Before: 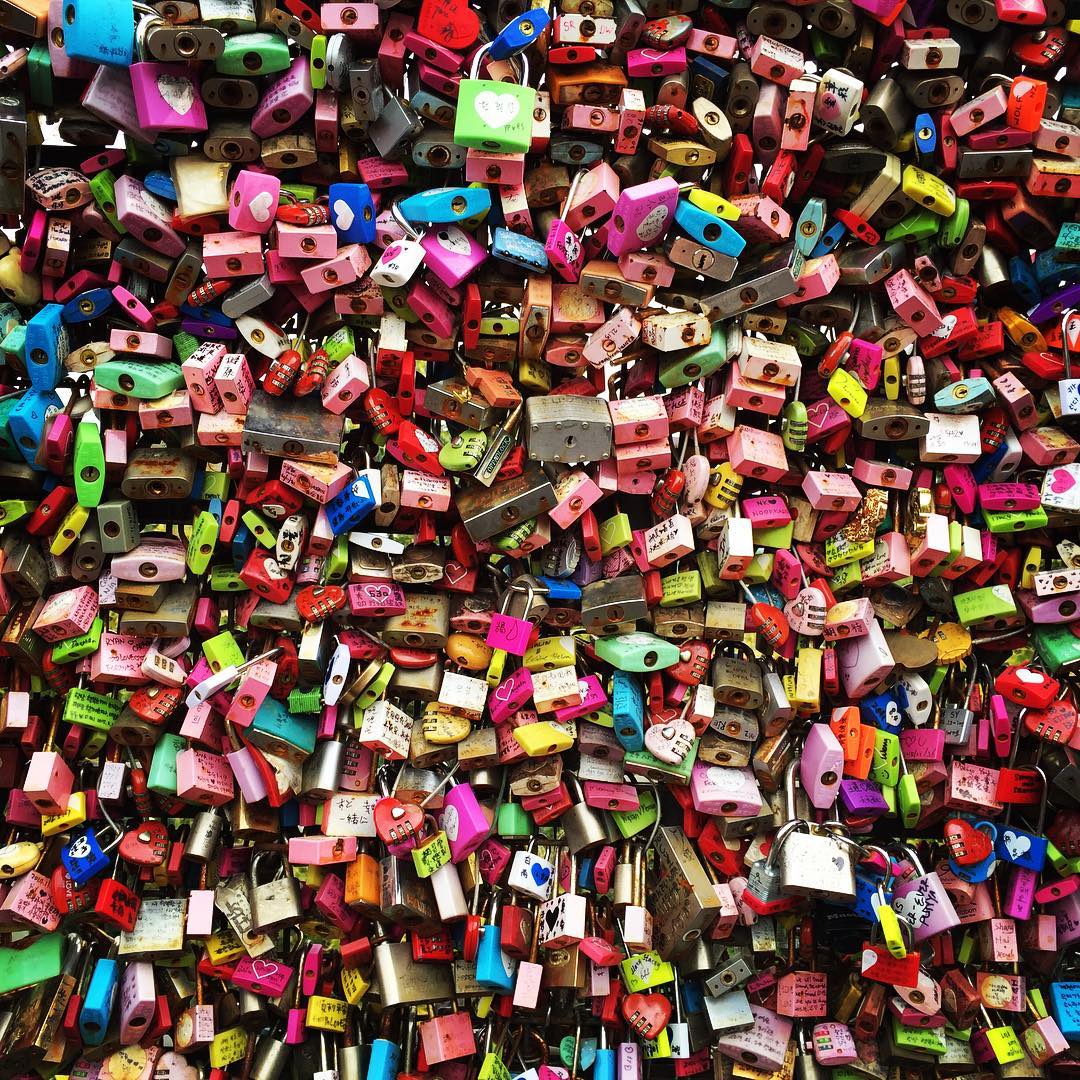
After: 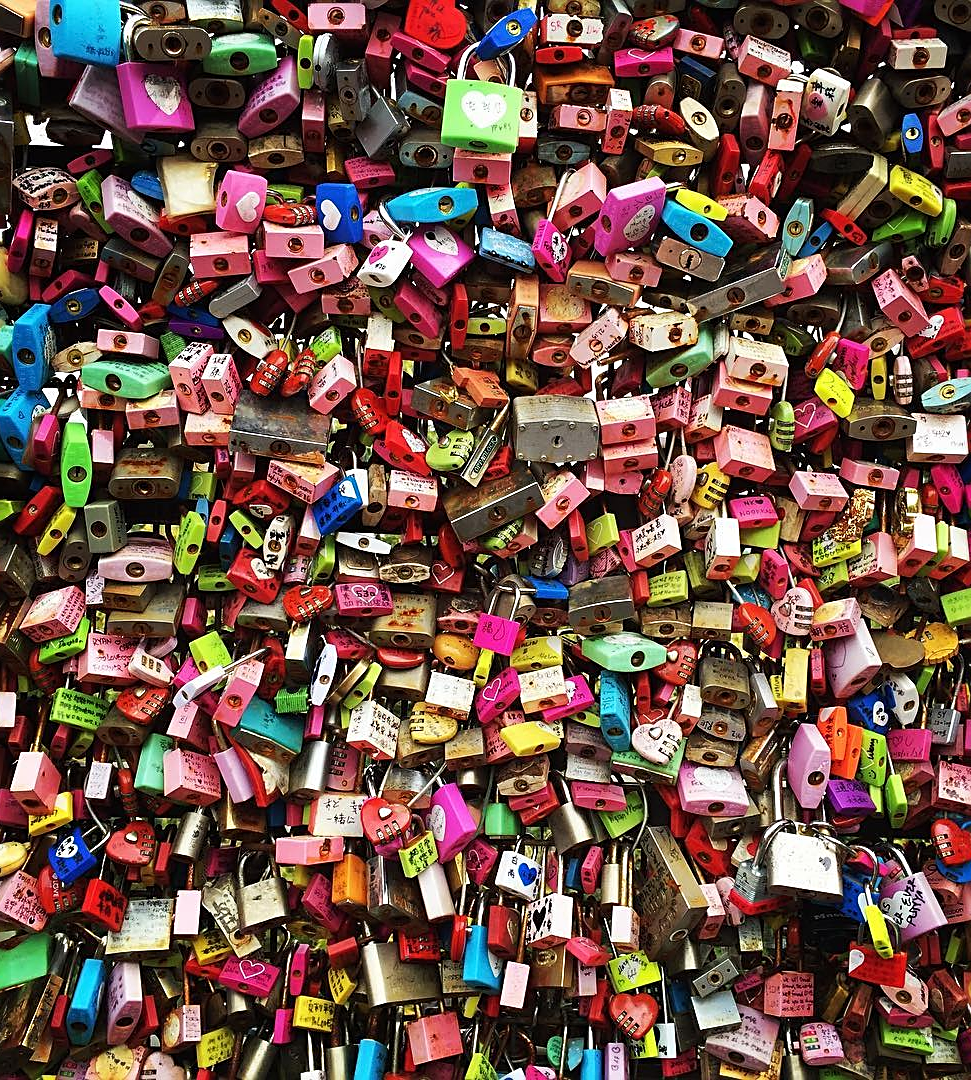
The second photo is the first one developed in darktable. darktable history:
crop and rotate: left 1.341%, right 8.671%
sharpen: on, module defaults
